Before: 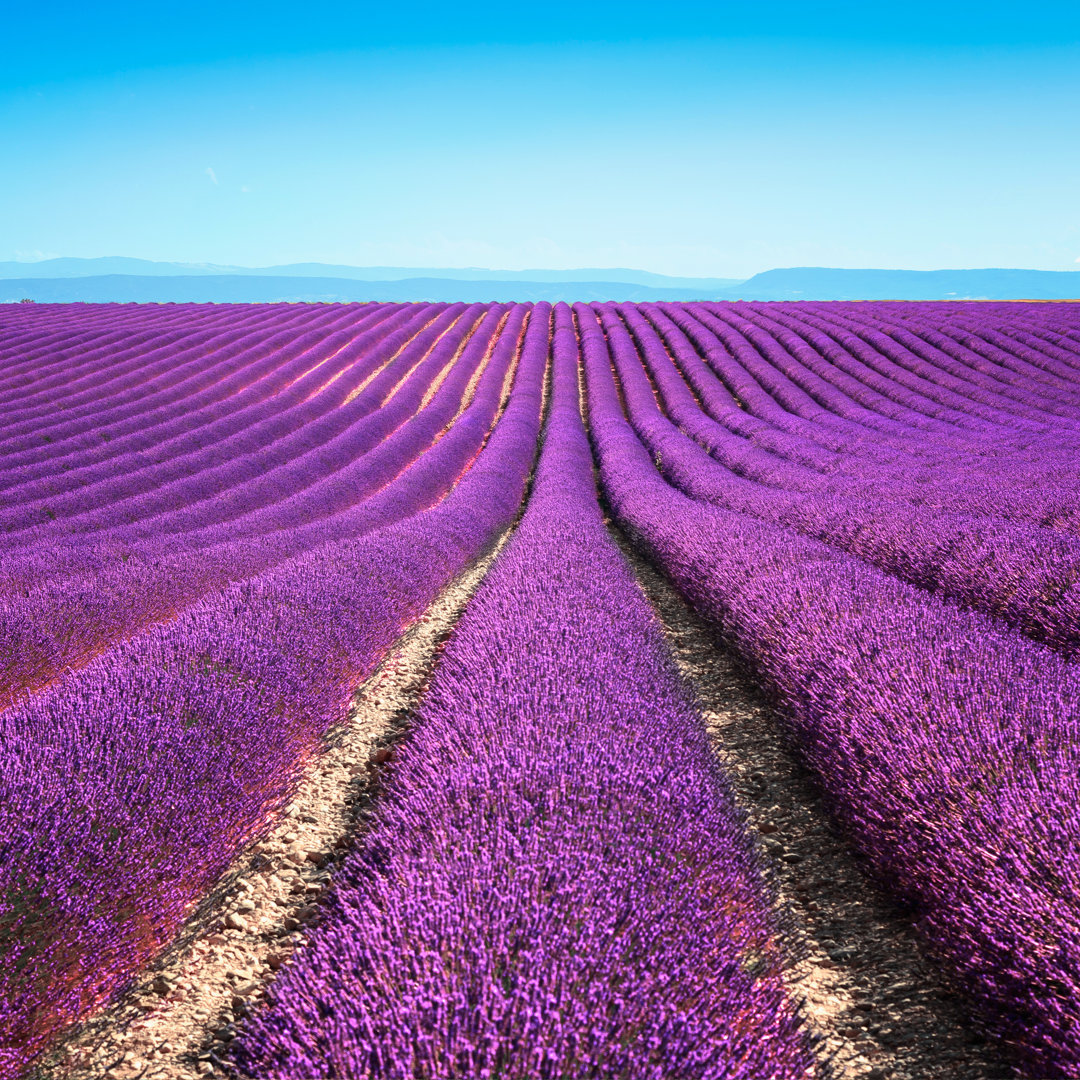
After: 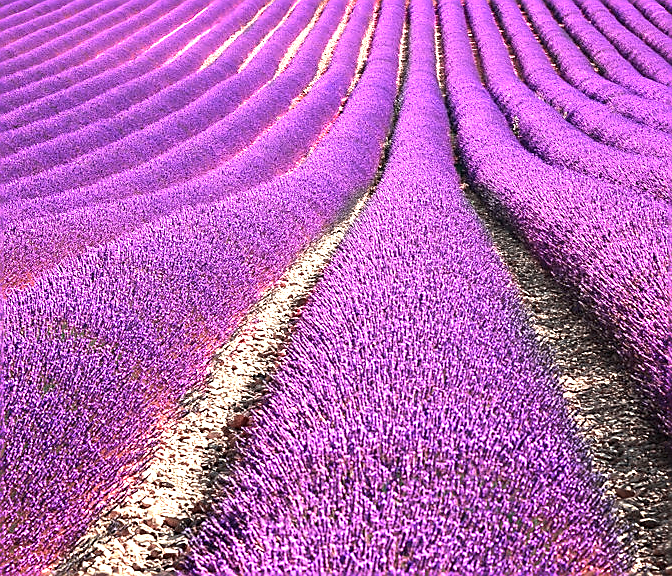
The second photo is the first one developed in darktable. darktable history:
exposure: exposure 1 EV, compensate exposure bias true, compensate highlight preservation false
sharpen: radius 1.373, amount 1.241, threshold 0.802
crop: left 13.281%, top 31.094%, right 24.496%, bottom 15.491%
